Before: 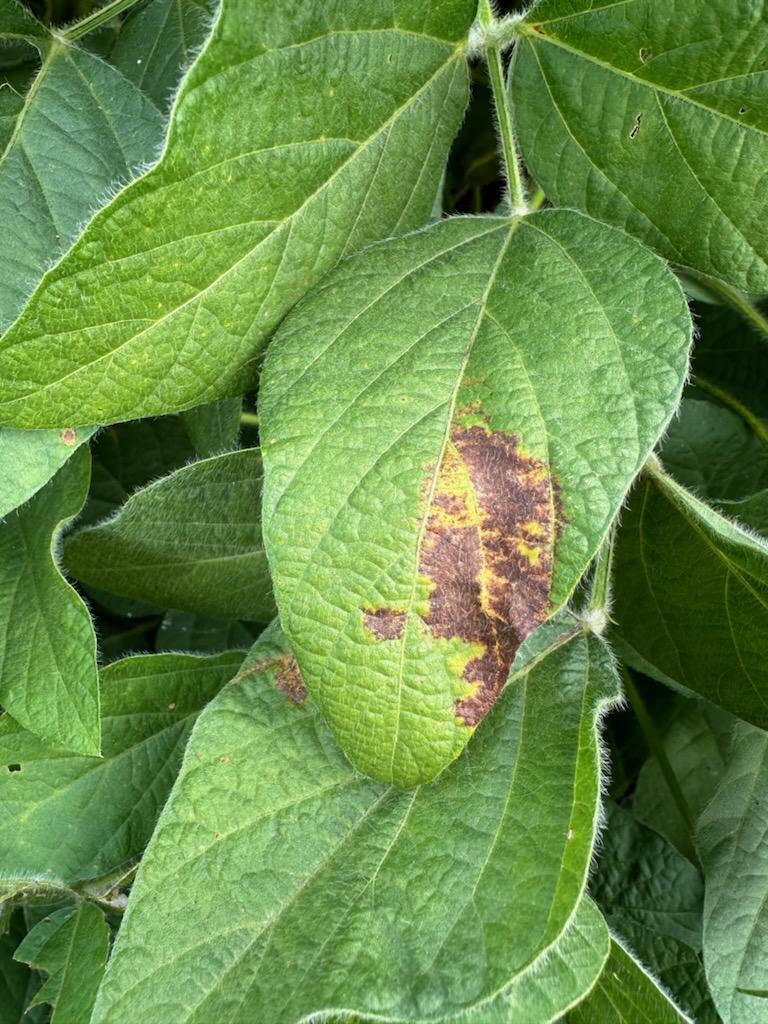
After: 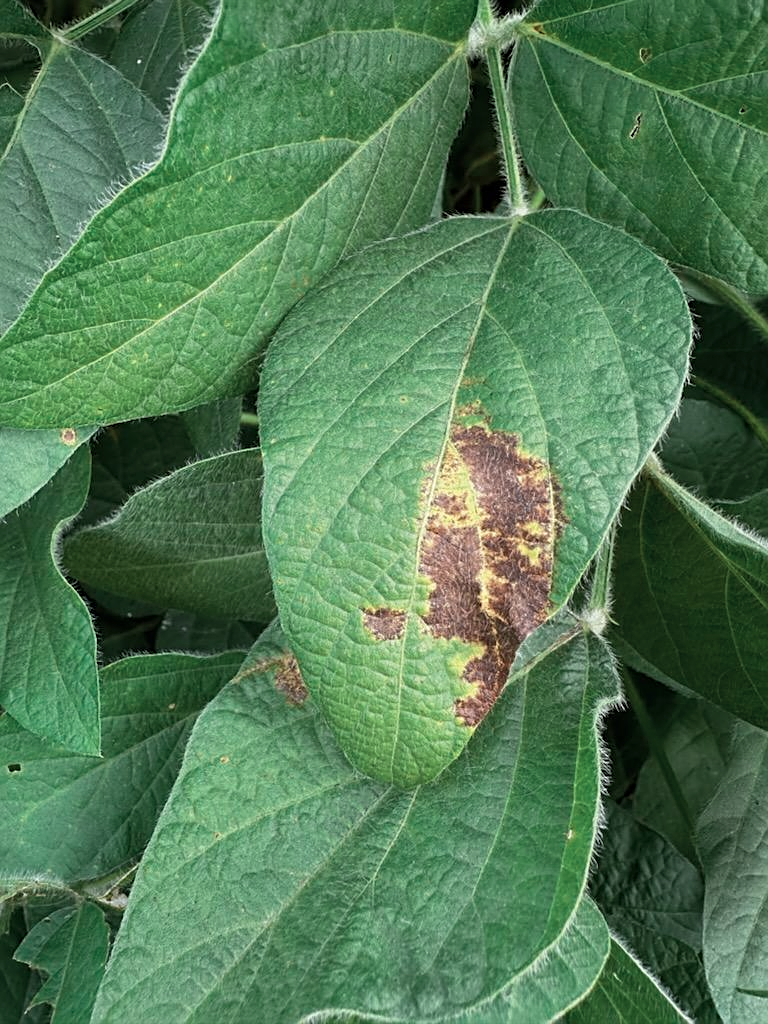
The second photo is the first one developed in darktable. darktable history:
tone equalizer: edges refinement/feathering 500, mask exposure compensation -1.57 EV, preserve details no
sharpen: on, module defaults
color zones: curves: ch0 [(0, 0.5) (0.125, 0.4) (0.25, 0.5) (0.375, 0.4) (0.5, 0.4) (0.625, 0.35) (0.75, 0.35) (0.875, 0.5)]; ch1 [(0, 0.35) (0.125, 0.45) (0.25, 0.35) (0.375, 0.35) (0.5, 0.35) (0.625, 0.35) (0.75, 0.45) (0.875, 0.35)]; ch2 [(0, 0.6) (0.125, 0.5) (0.25, 0.5) (0.375, 0.6) (0.5, 0.6) (0.625, 0.5) (0.75, 0.5) (0.875, 0.5)]
